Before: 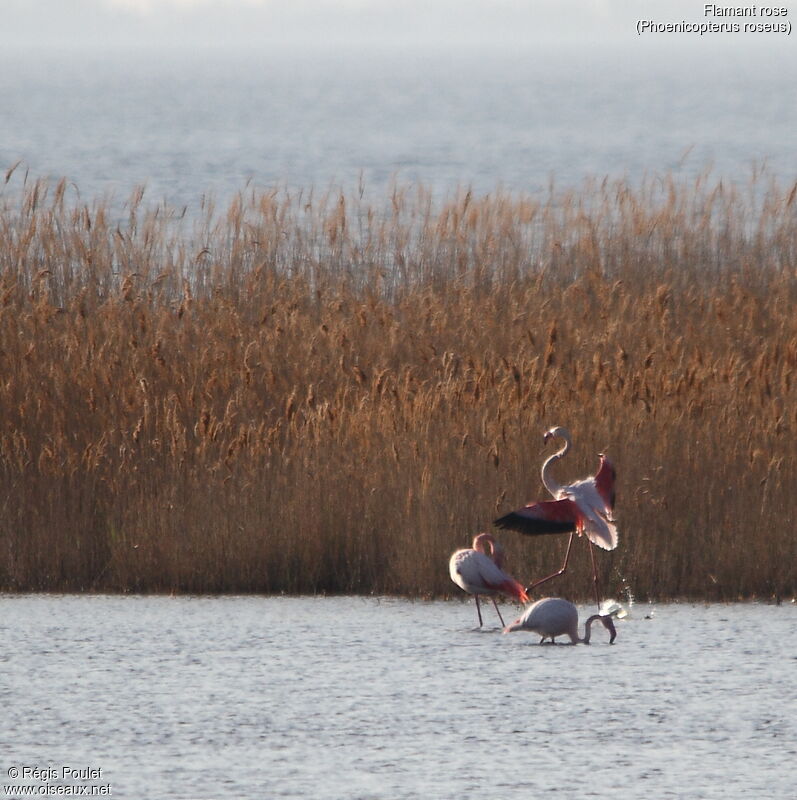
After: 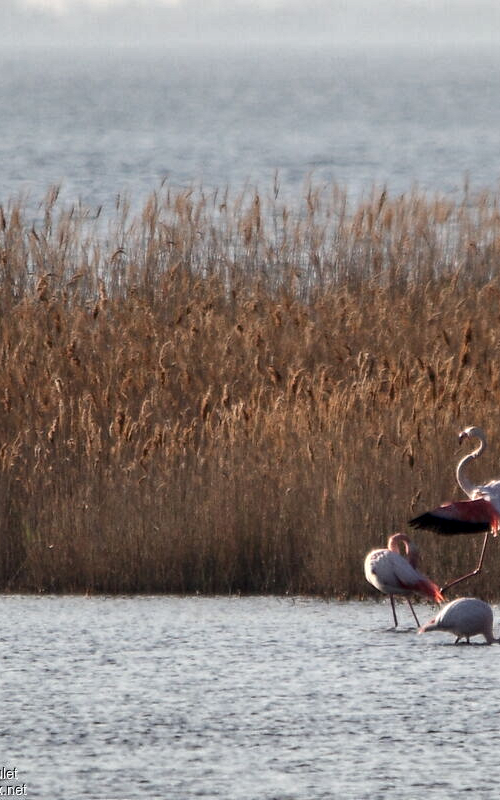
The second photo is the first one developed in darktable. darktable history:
crop: left 10.688%, right 26.467%
shadows and highlights: highlights color adjustment 31.76%, soften with gaussian
local contrast: detail 150%
